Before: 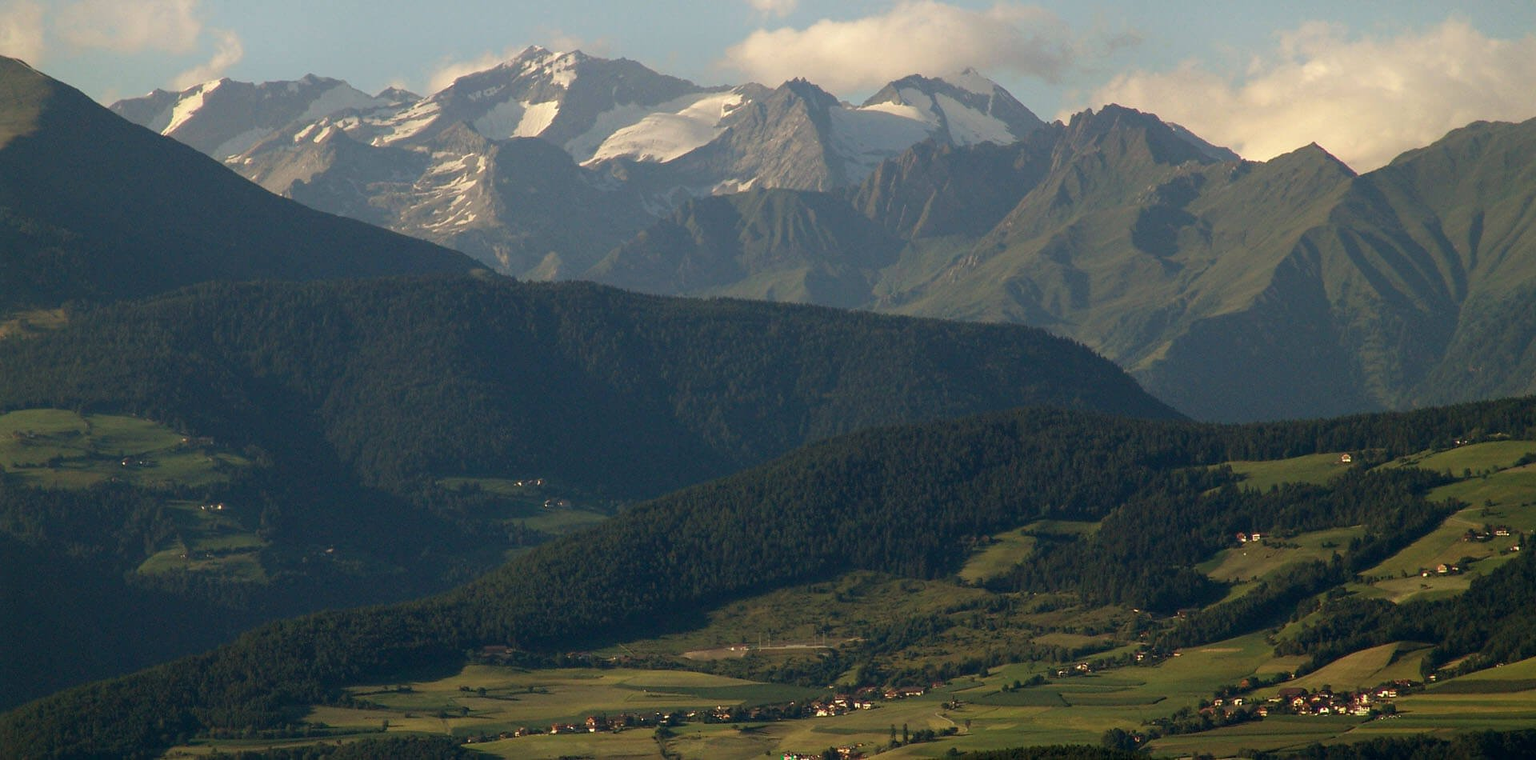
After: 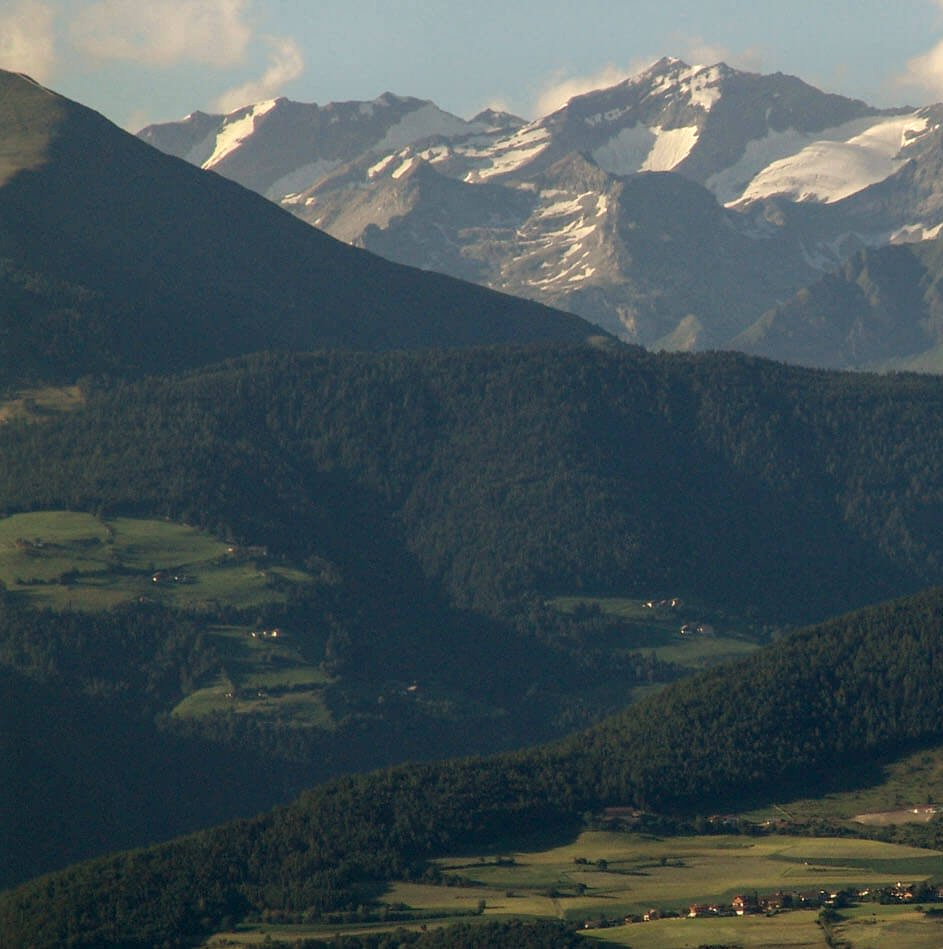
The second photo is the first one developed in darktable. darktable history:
crop and rotate: left 0%, top 0%, right 50.845%
local contrast: on, module defaults
